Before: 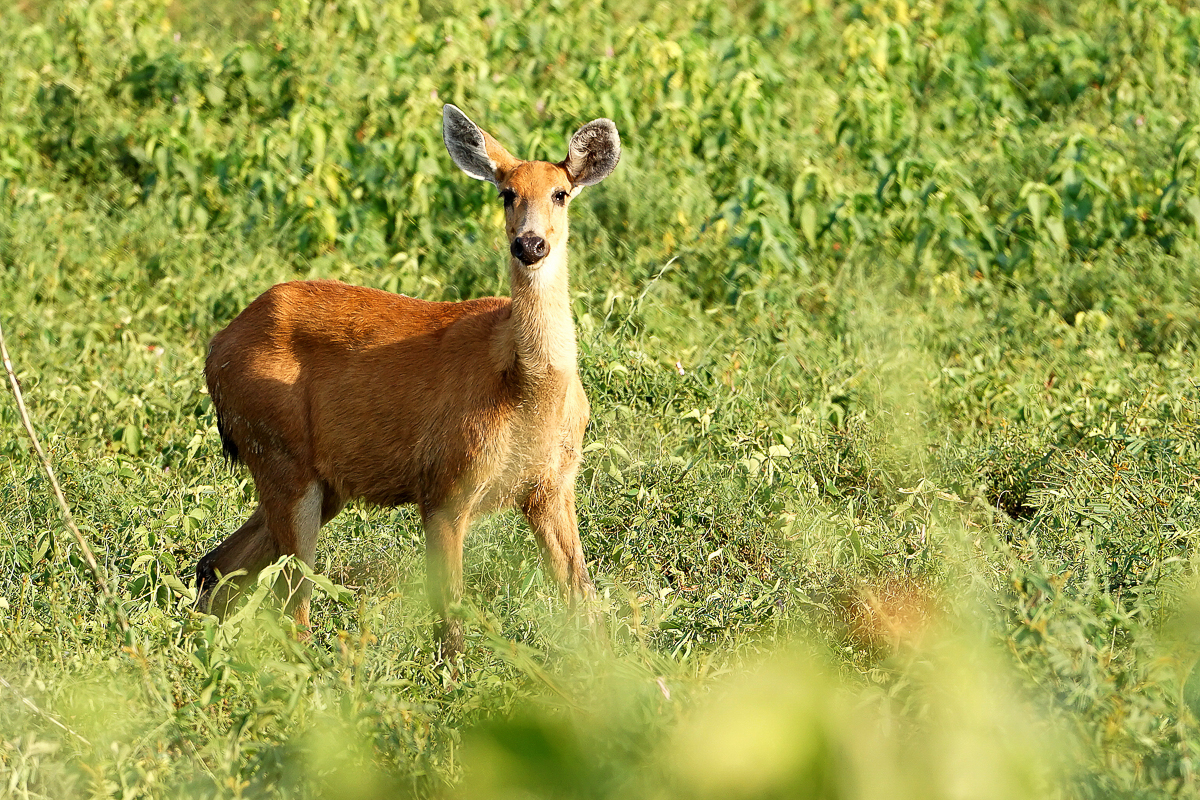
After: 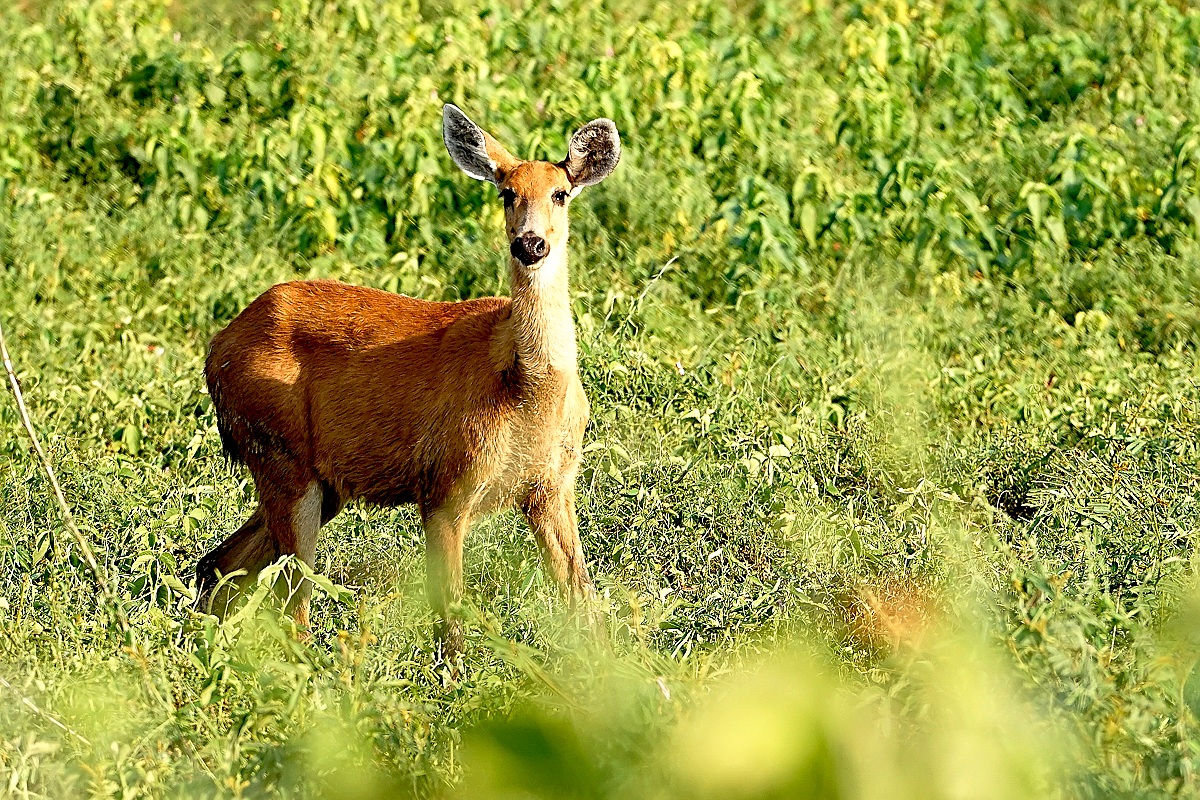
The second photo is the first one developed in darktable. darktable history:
base curve: curves: ch0 [(0.017, 0) (0.425, 0.441) (0.844, 0.933) (1, 1)], preserve colors none
sharpen: on, module defaults
